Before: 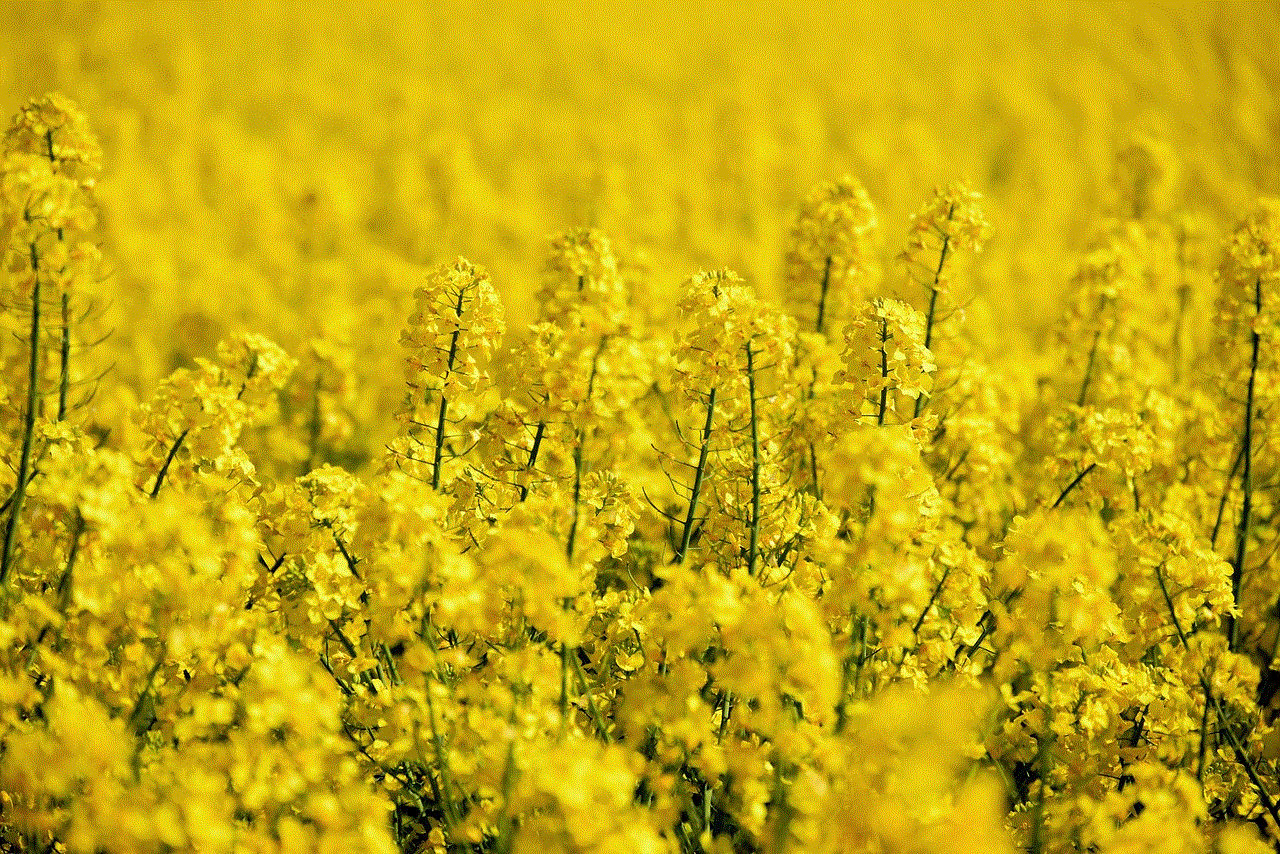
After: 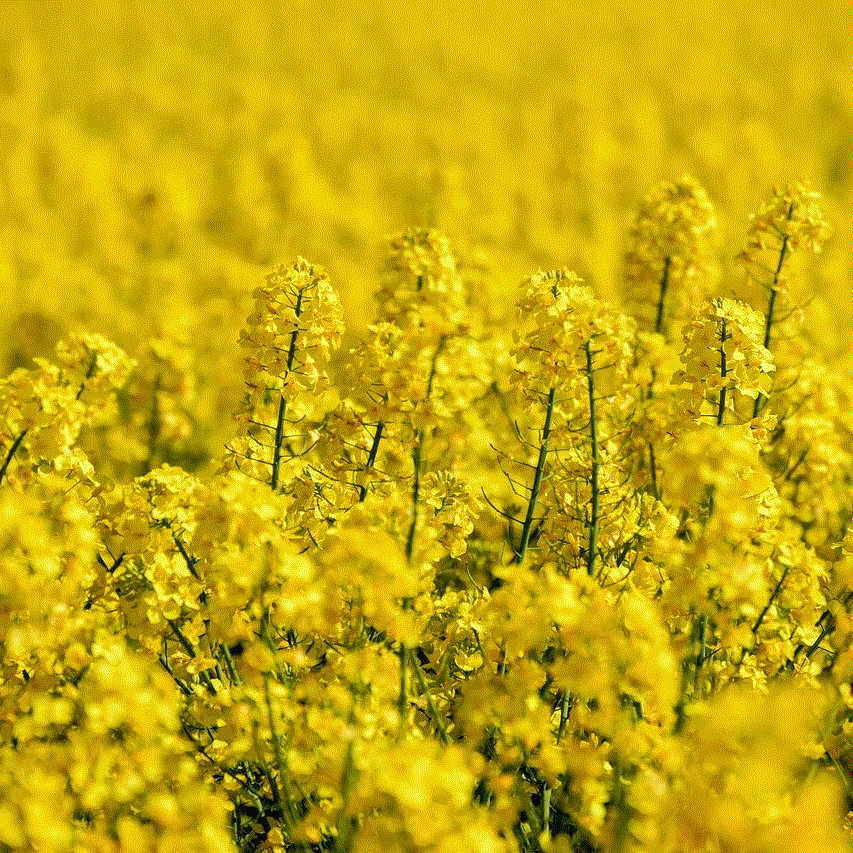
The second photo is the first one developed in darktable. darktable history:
shadows and highlights: shadows 37.27, highlights -28.18, soften with gaussian
local contrast: detail 110%
crop and rotate: left 12.648%, right 20.685%
